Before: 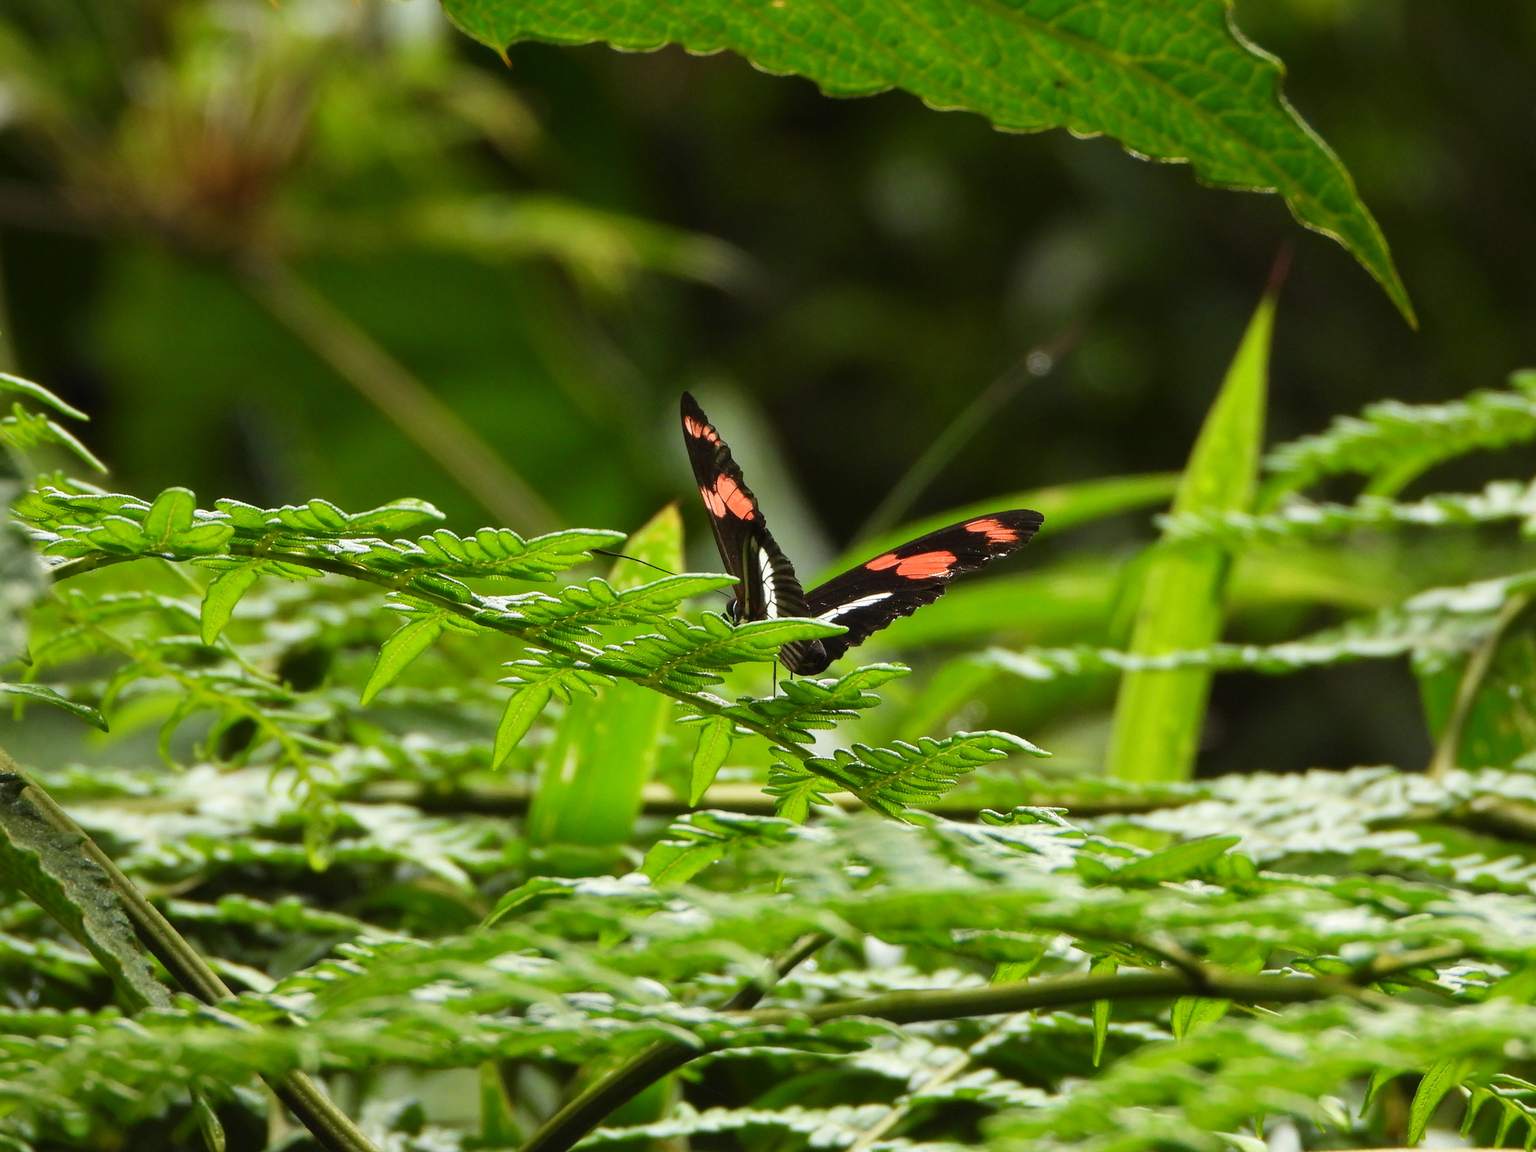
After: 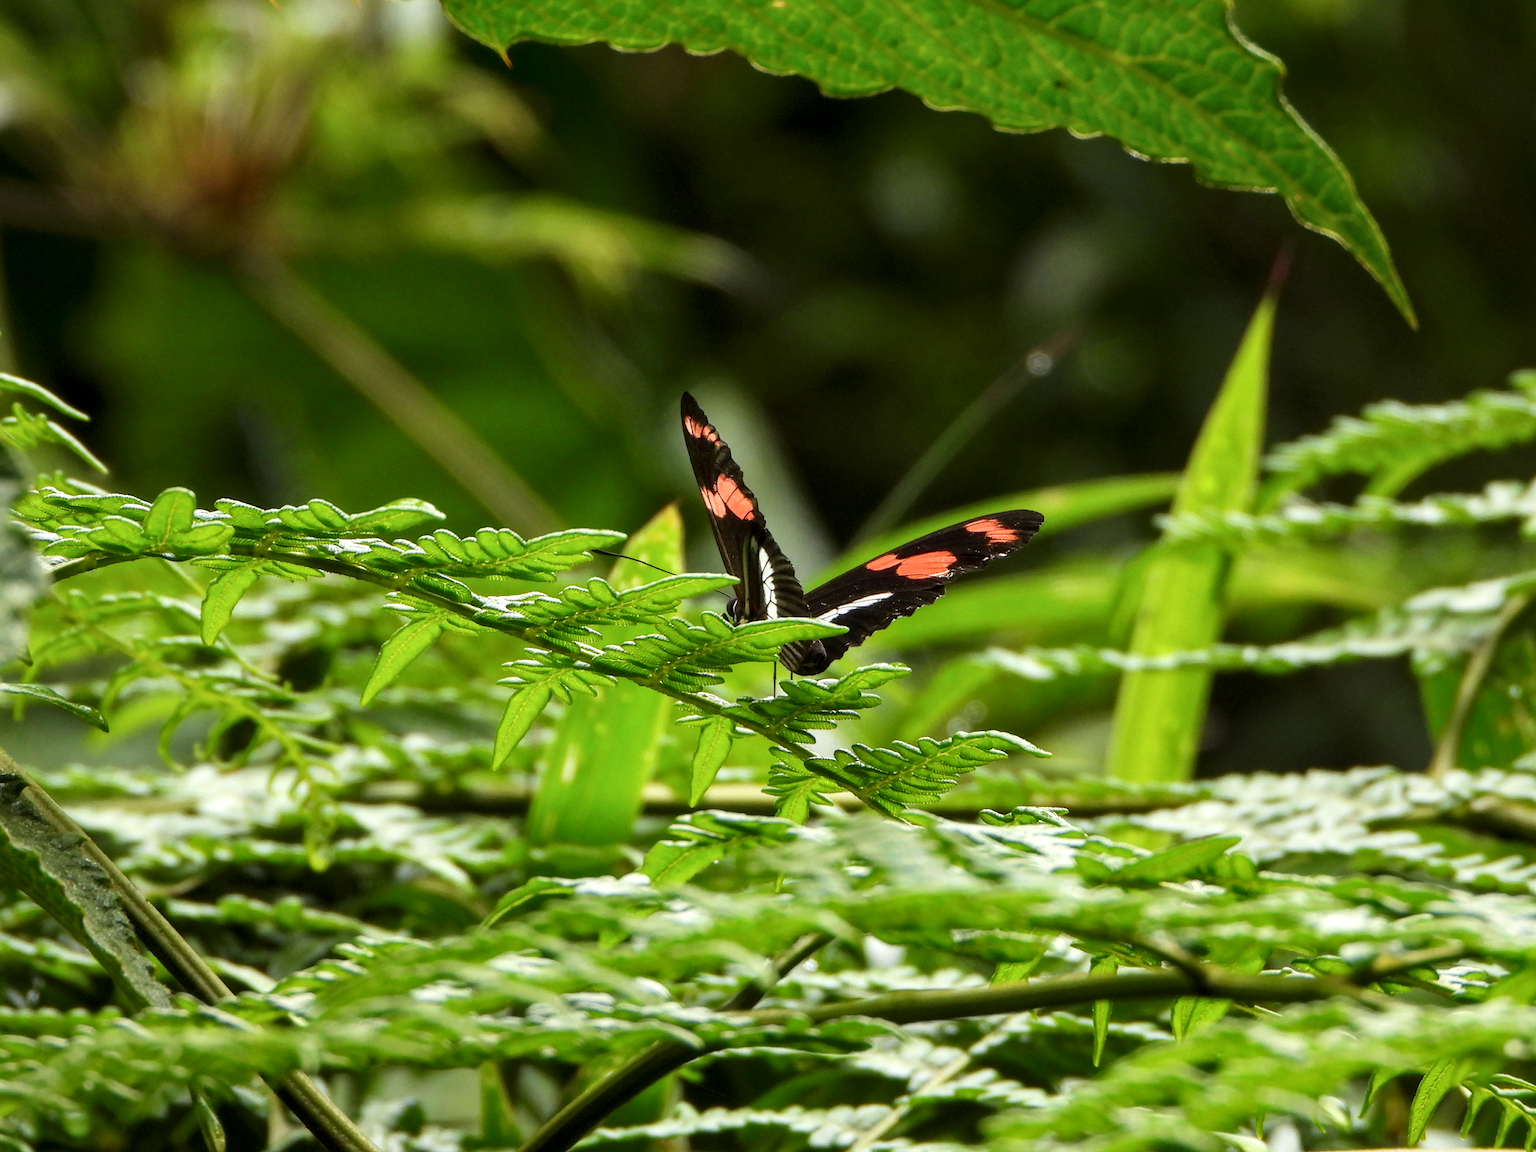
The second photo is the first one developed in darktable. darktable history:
local contrast: highlights 90%, shadows 82%
